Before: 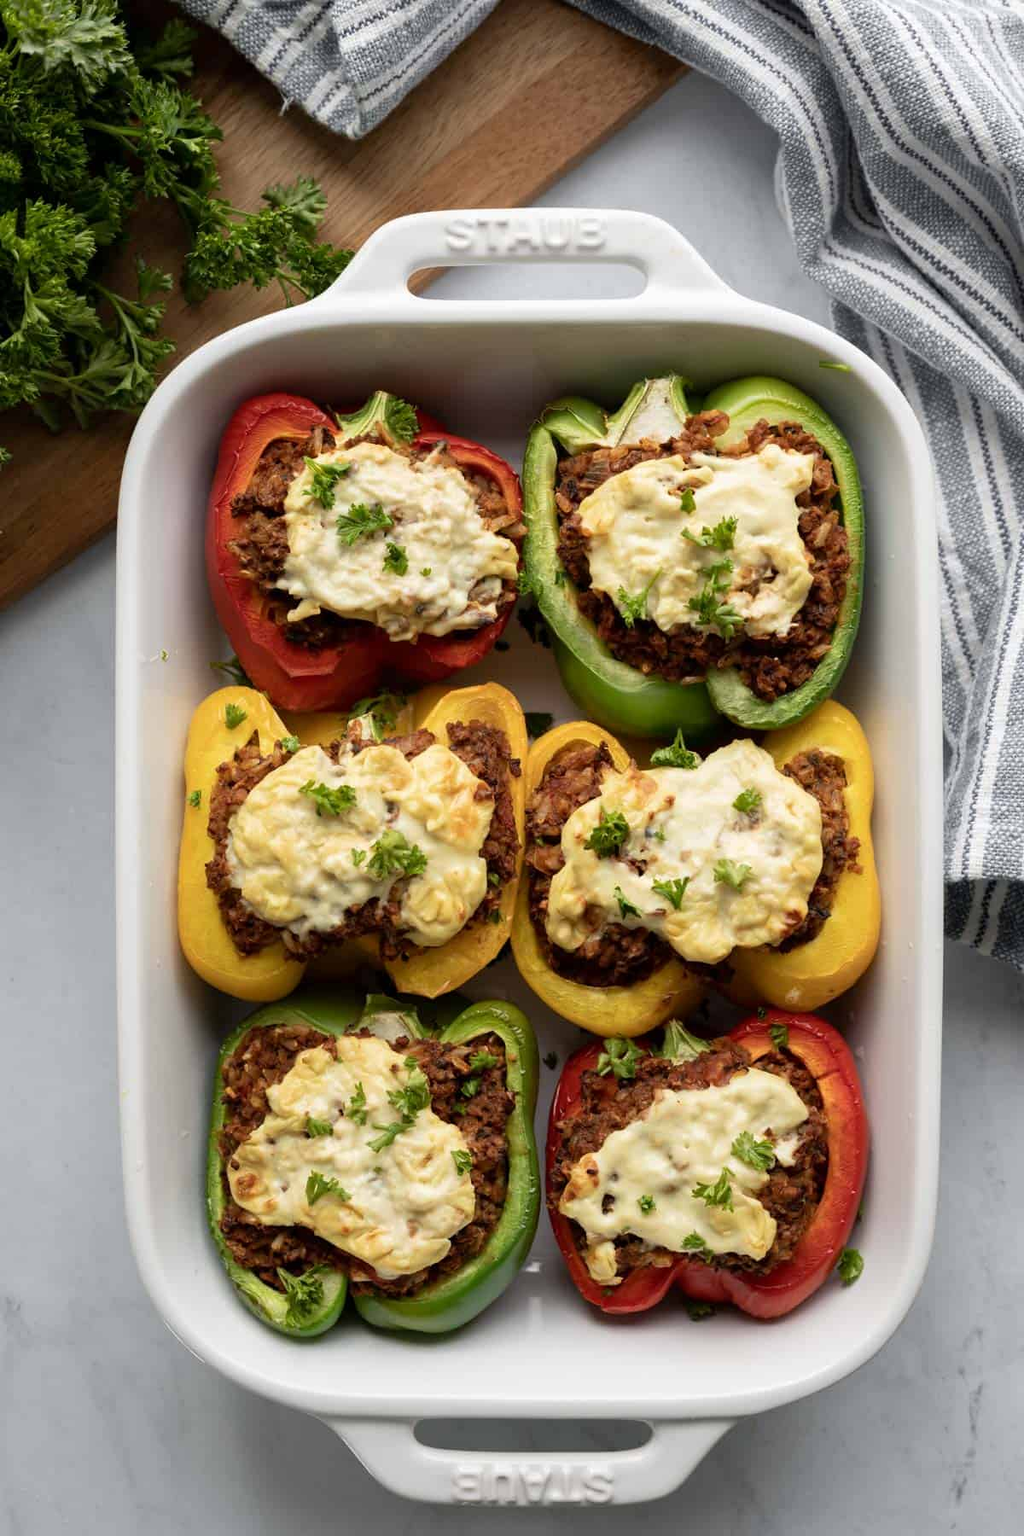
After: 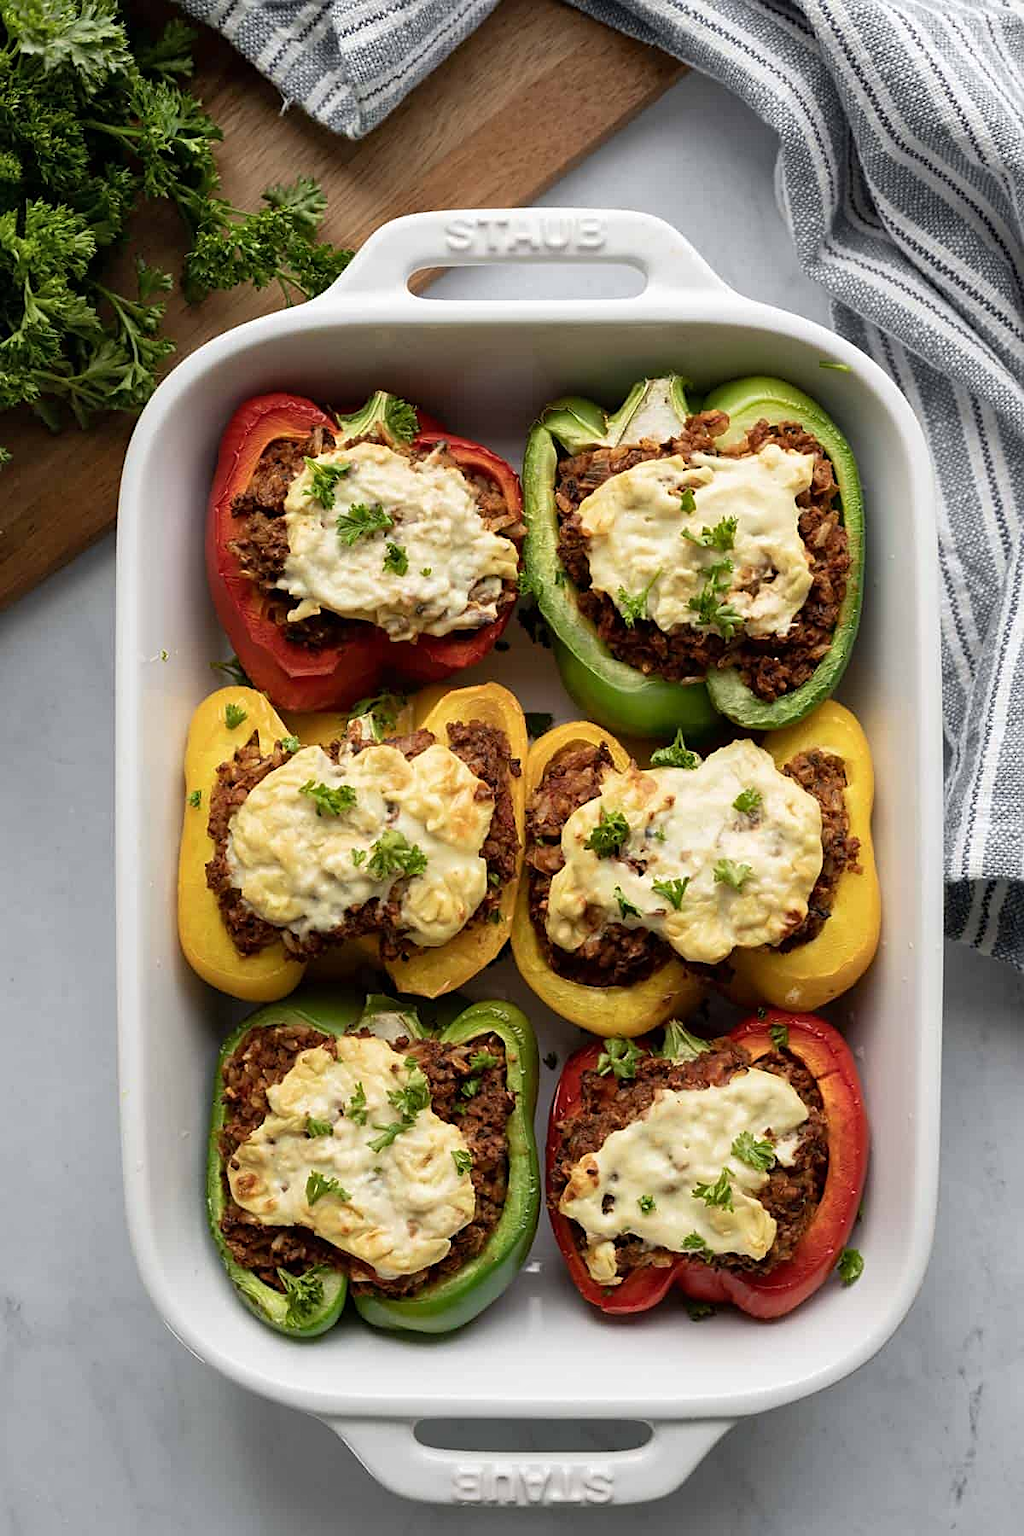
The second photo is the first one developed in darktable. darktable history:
sharpen: on, module defaults
shadows and highlights: shadows 32, highlights -32, soften with gaussian
